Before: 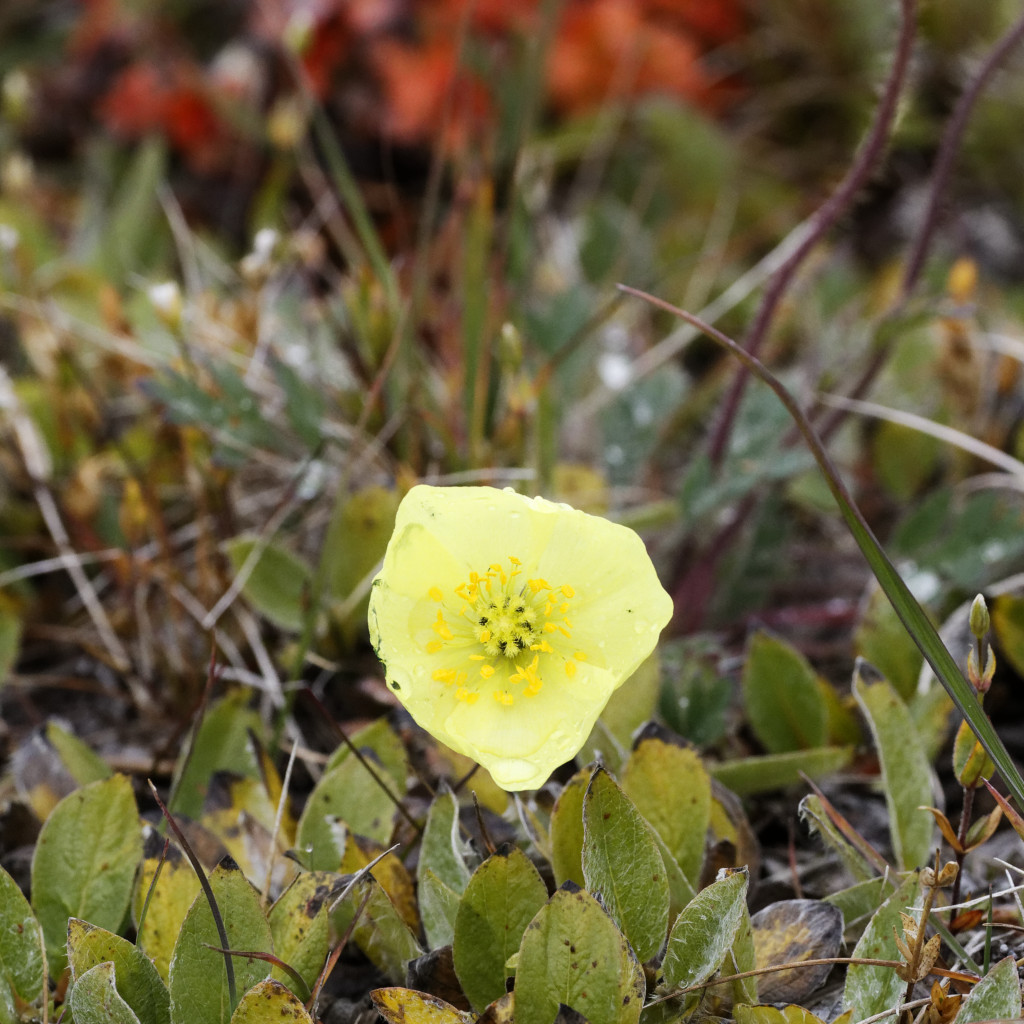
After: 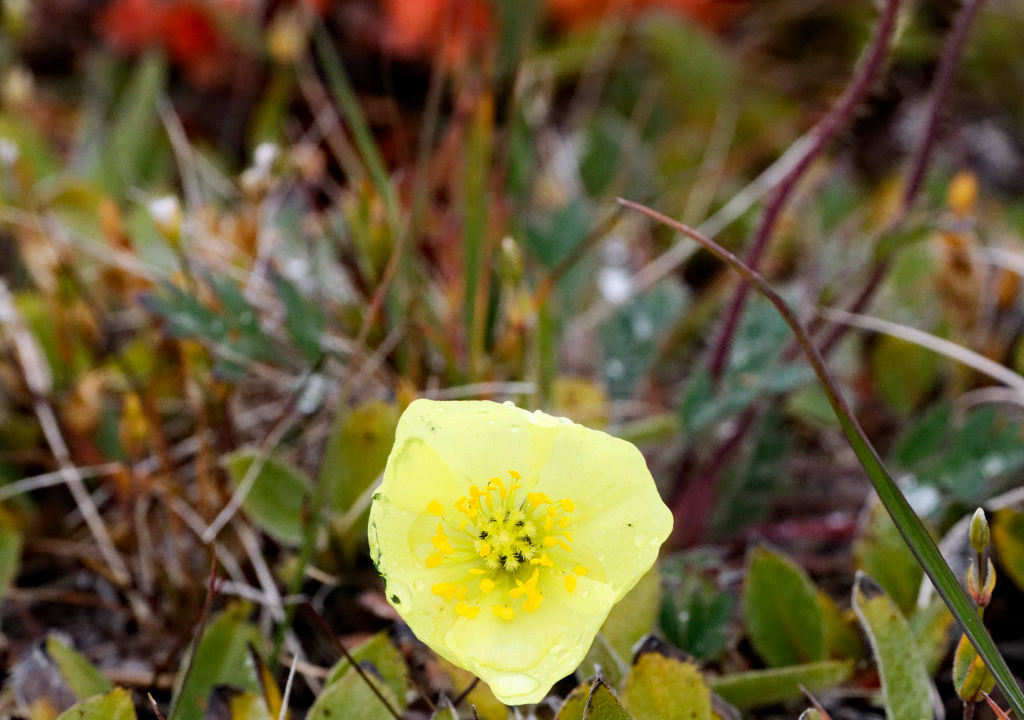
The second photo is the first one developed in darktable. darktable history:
haze removal: compatibility mode true, adaptive false
crop and rotate: top 8.457%, bottom 21.163%
